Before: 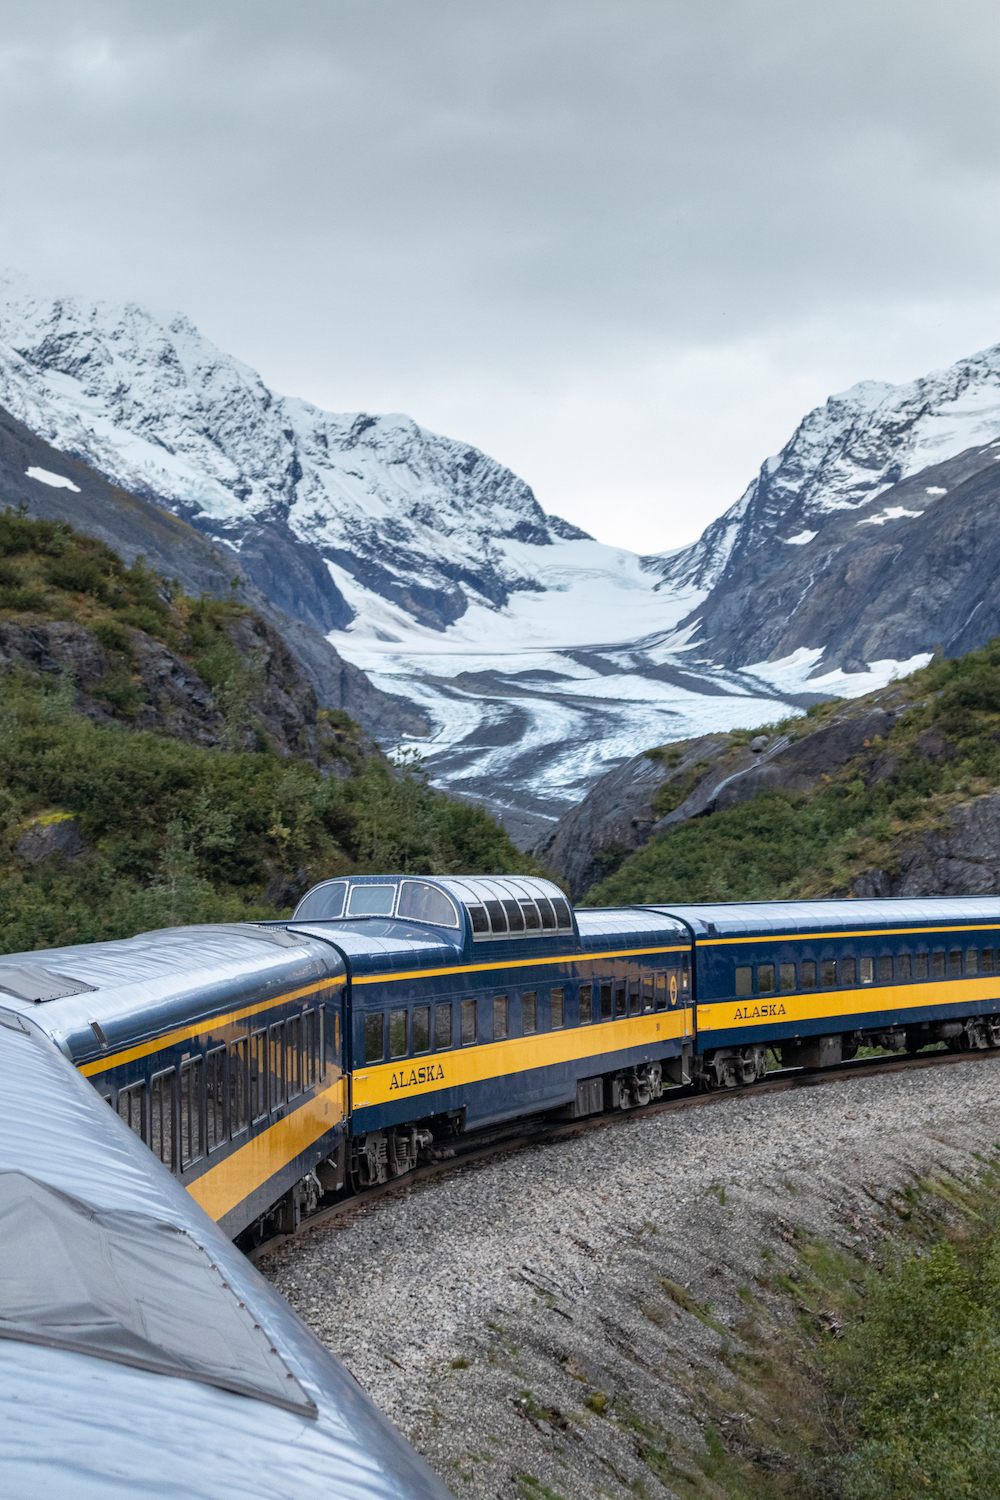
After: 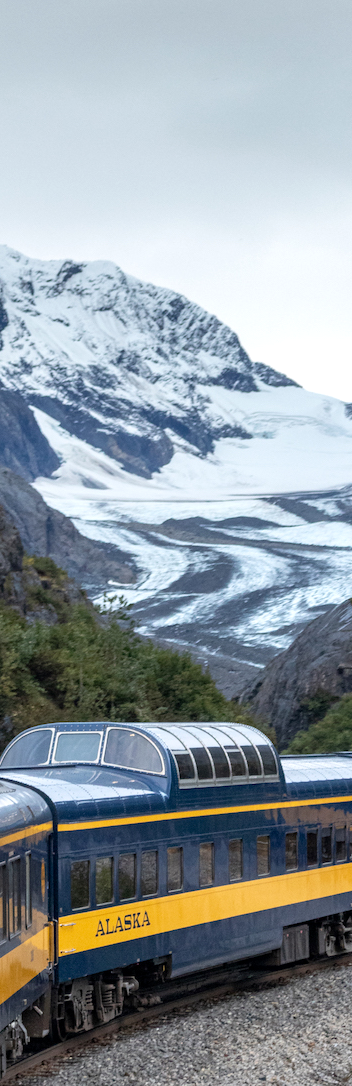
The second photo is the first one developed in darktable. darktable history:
exposure: black level correction 0.001, exposure 0.14 EV, compensate highlight preservation false
crop and rotate: left 29.476%, top 10.214%, right 35.32%, bottom 17.333%
